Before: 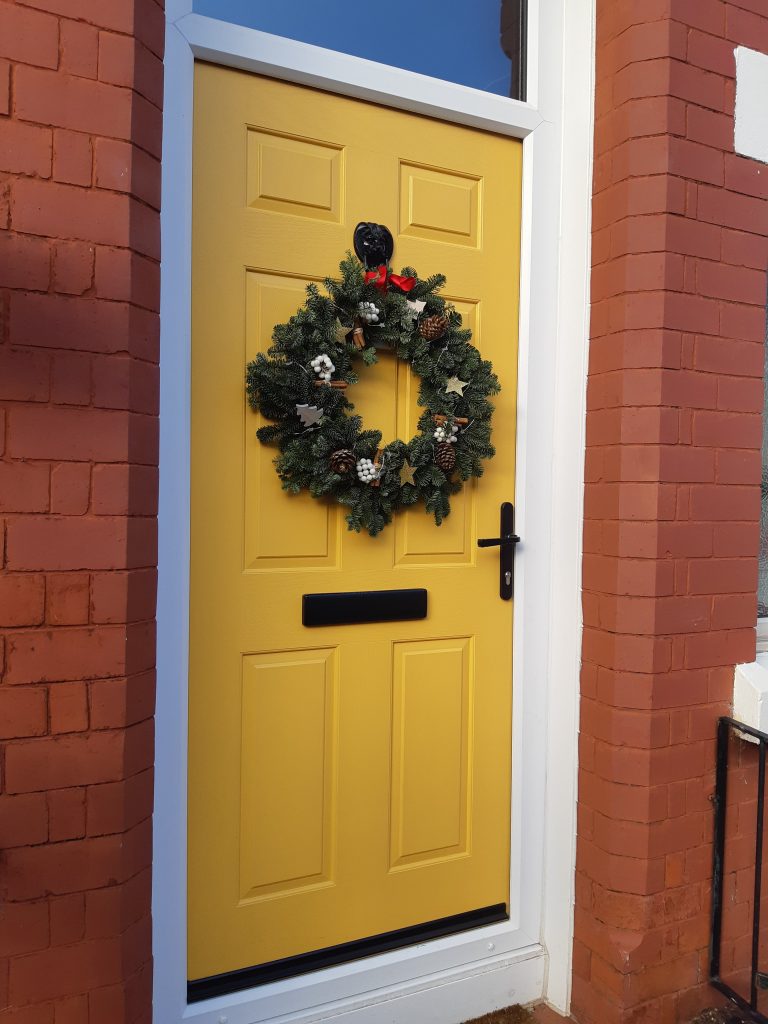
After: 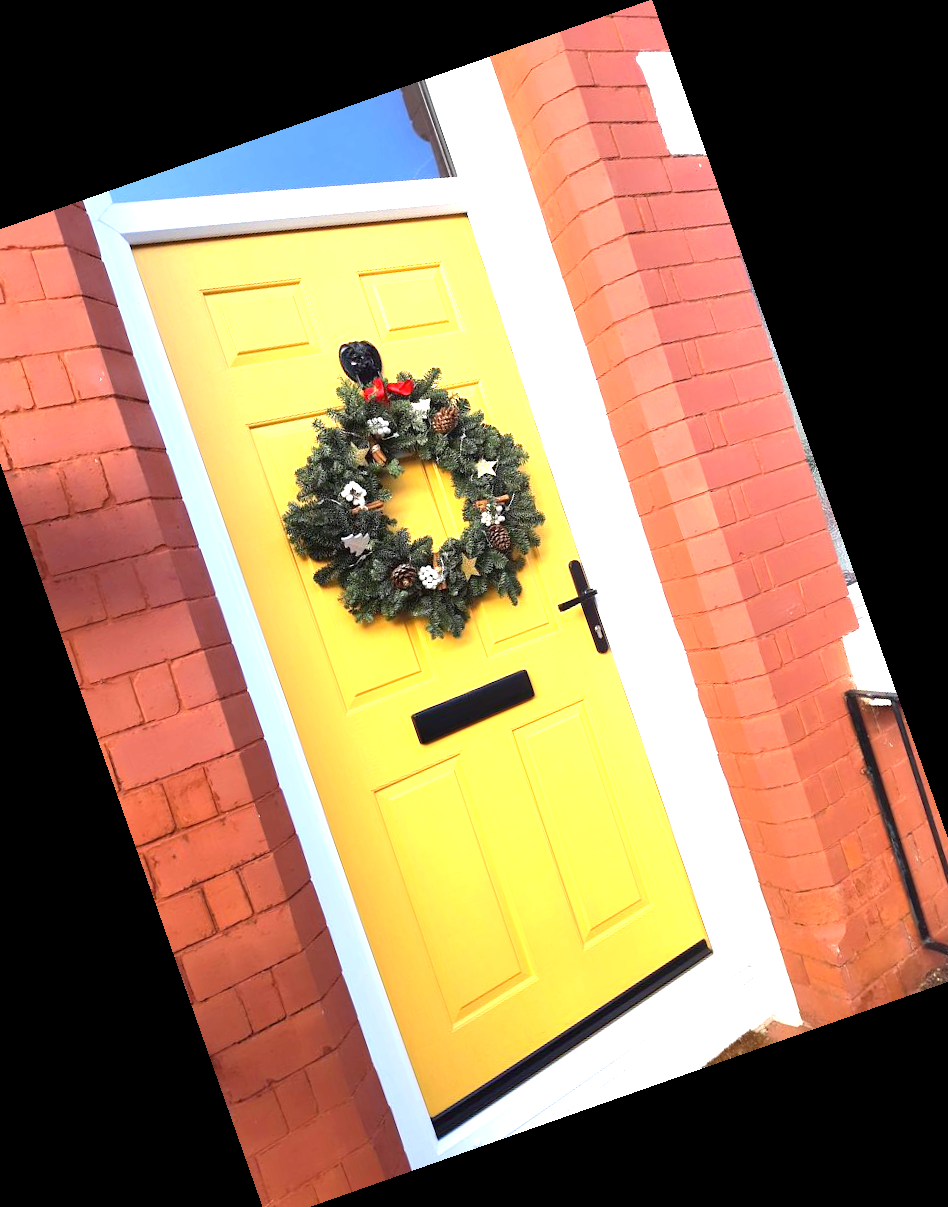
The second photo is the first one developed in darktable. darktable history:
crop and rotate: angle 19.43°, left 6.812%, right 4.125%, bottom 1.087%
white balance: red 1.004, blue 1.024
exposure: black level correction 0.001, exposure 1.822 EV, compensate exposure bias true, compensate highlight preservation false
tone equalizer: on, module defaults
